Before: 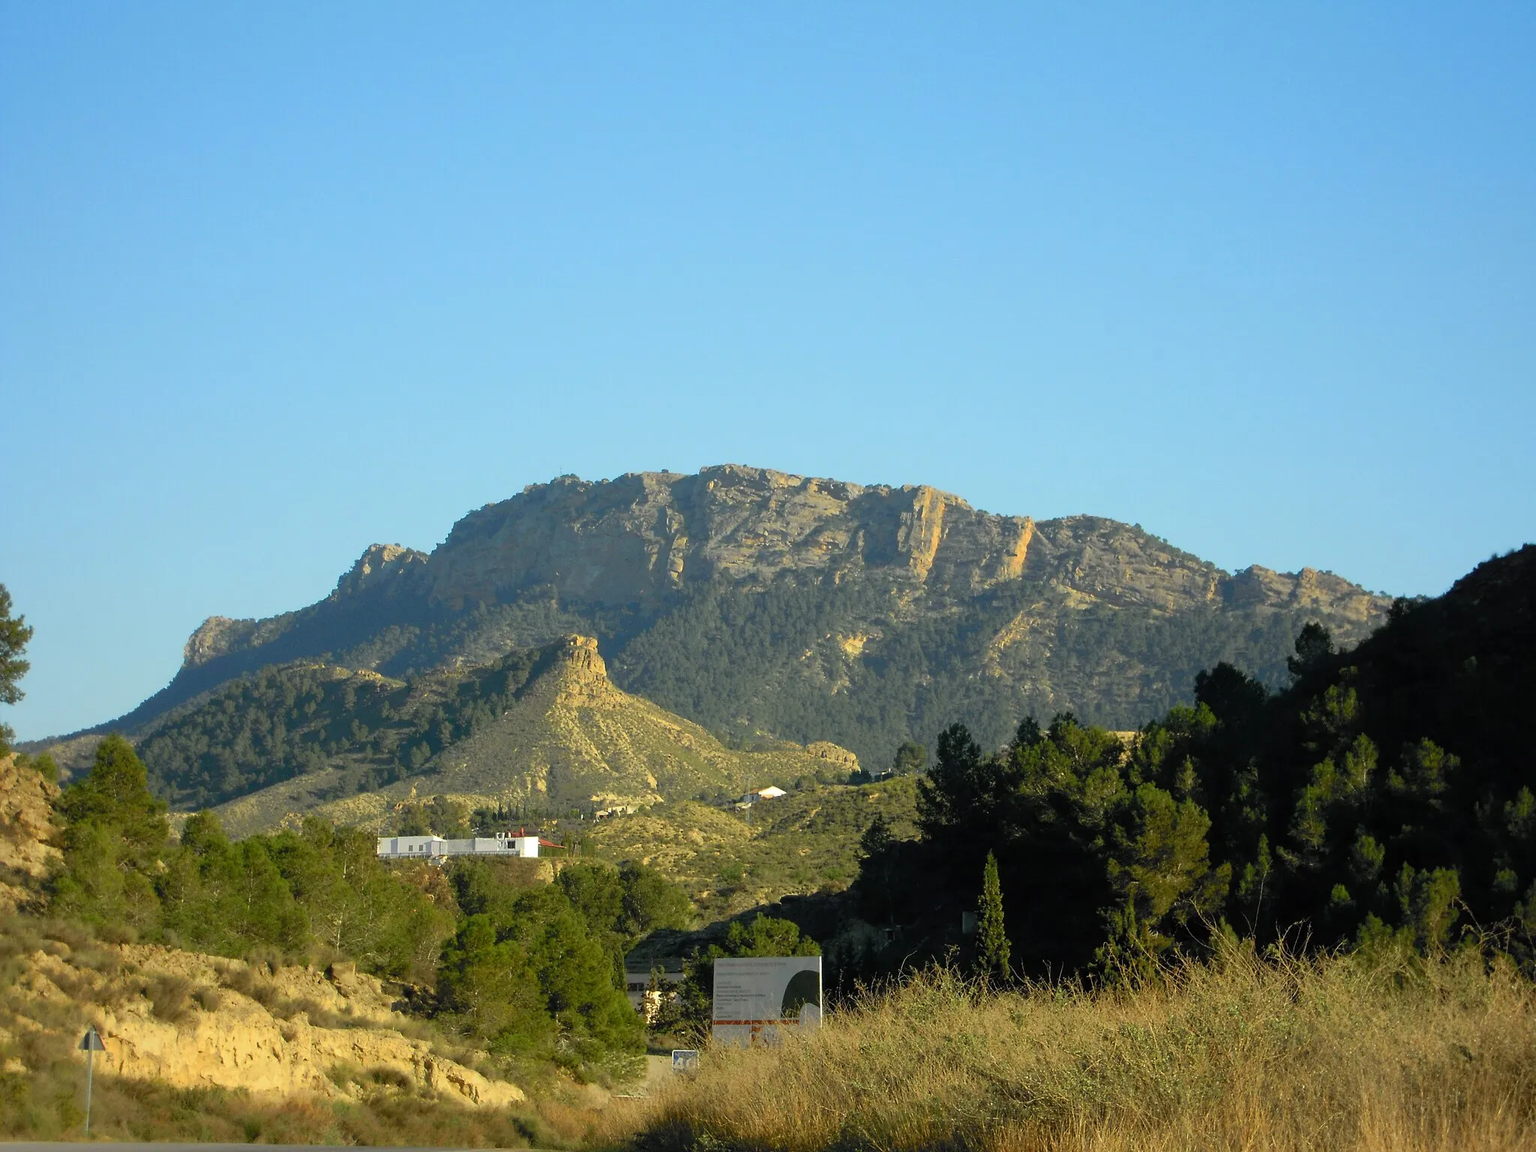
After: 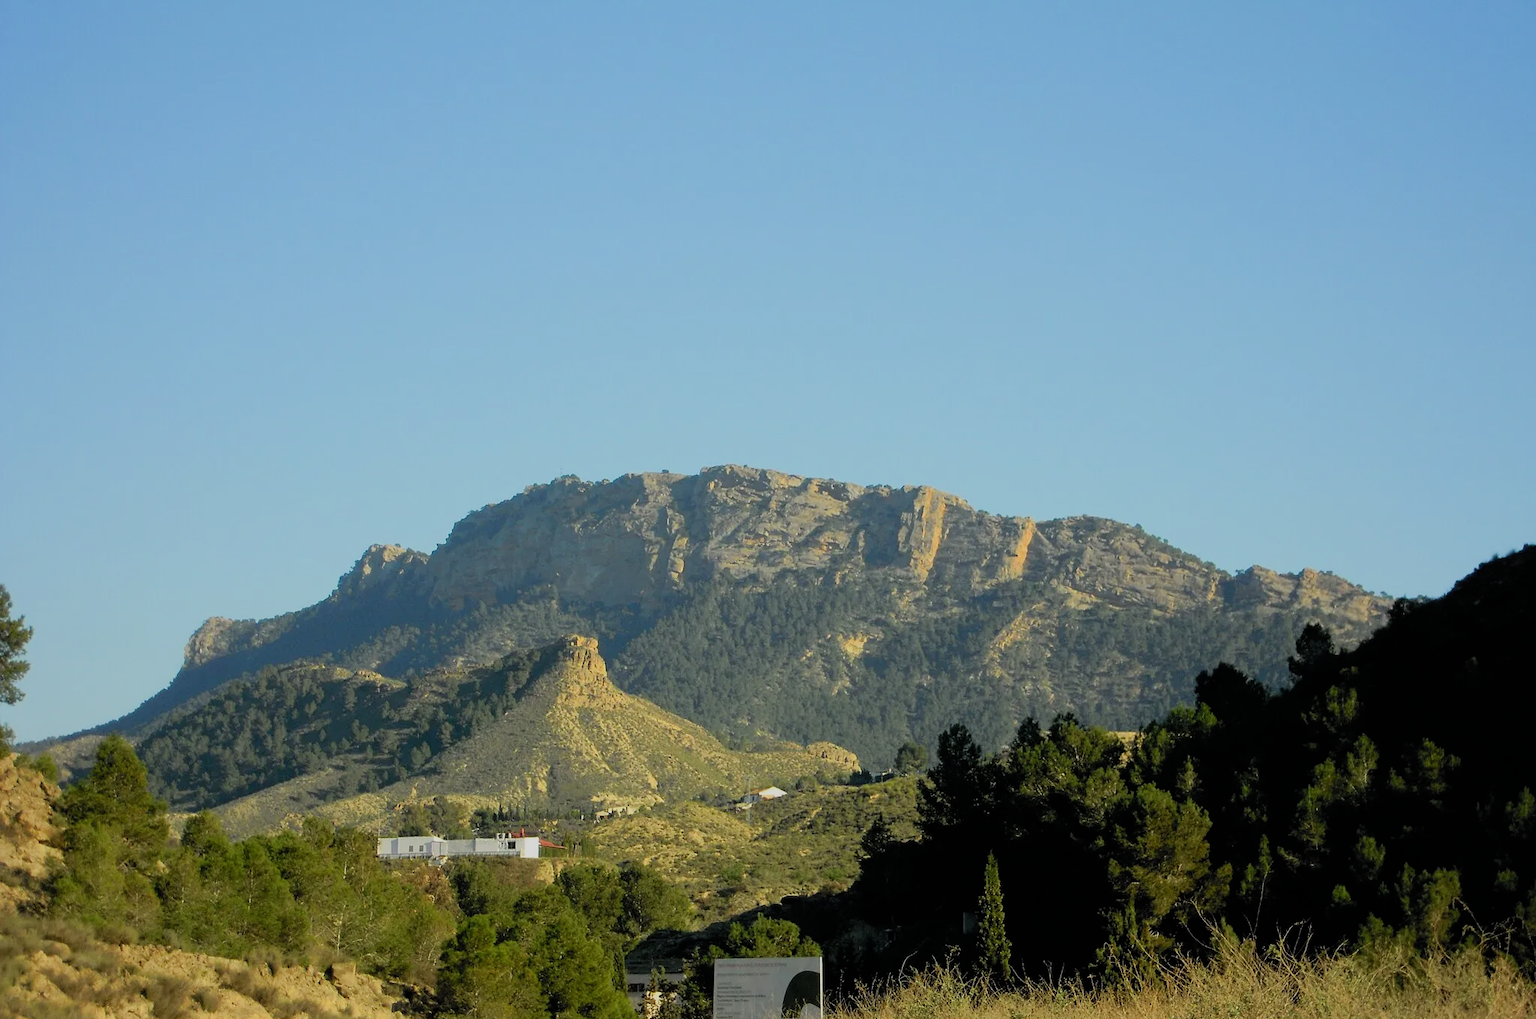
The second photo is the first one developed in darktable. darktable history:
crop and rotate: top 0%, bottom 11.49%
filmic rgb: black relative exposure -7.65 EV, white relative exposure 4.56 EV, hardness 3.61, contrast 1.05
